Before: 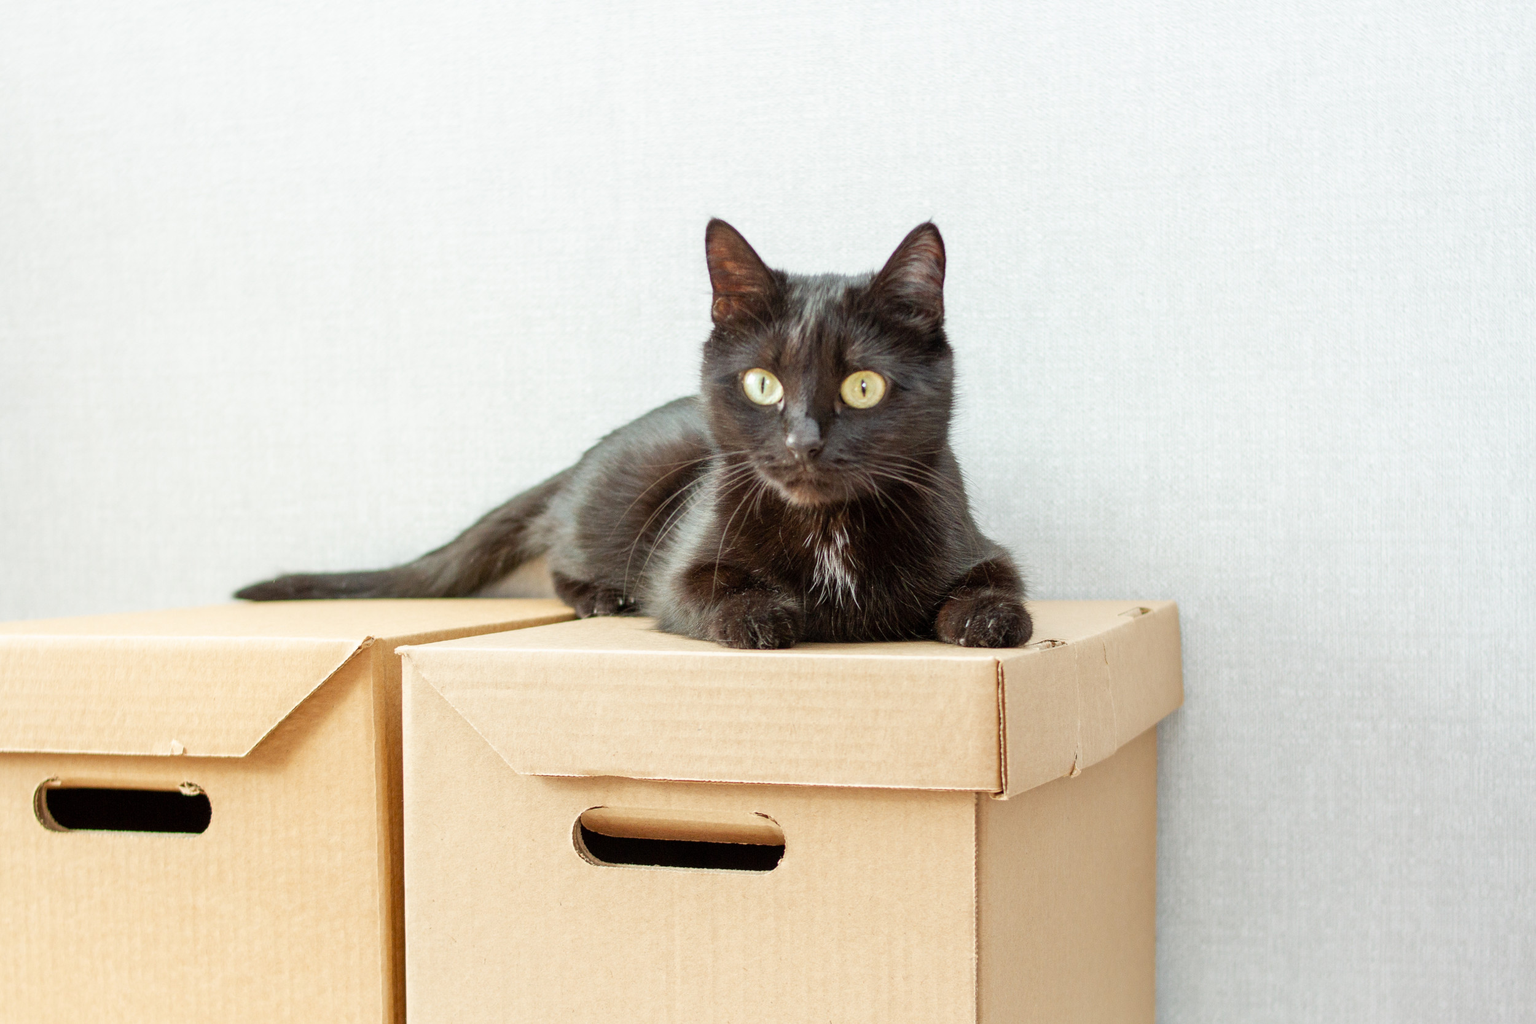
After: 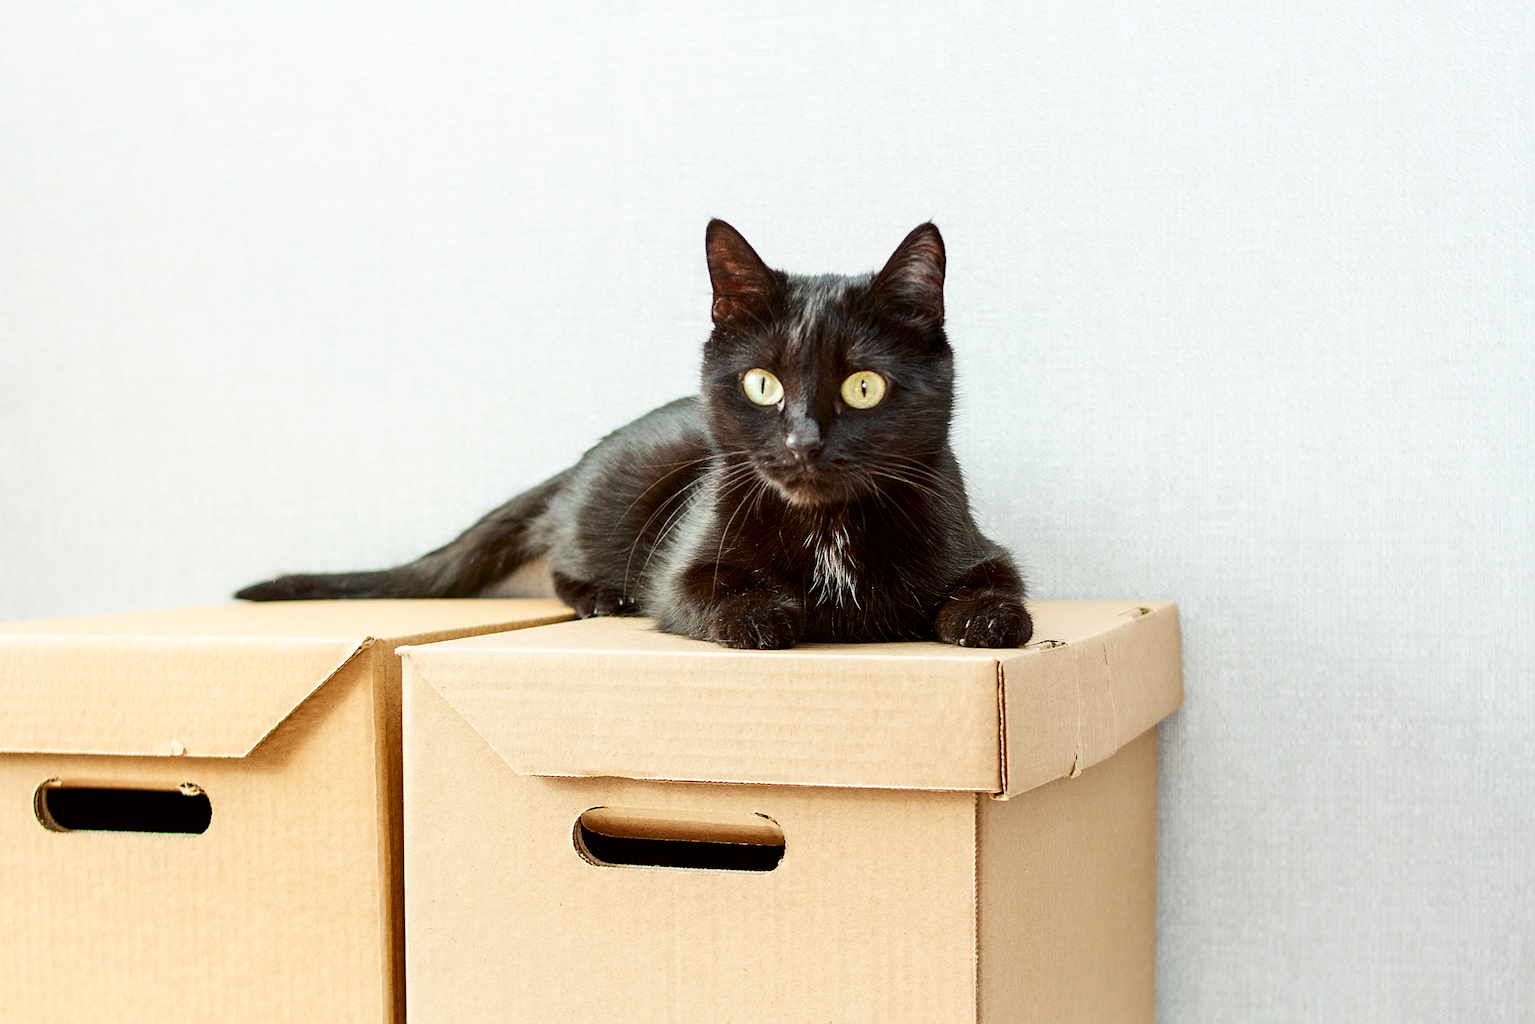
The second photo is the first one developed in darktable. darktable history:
sharpen: on, module defaults
contrast brightness saturation: contrast 0.196, brightness -0.107, saturation 0.1
